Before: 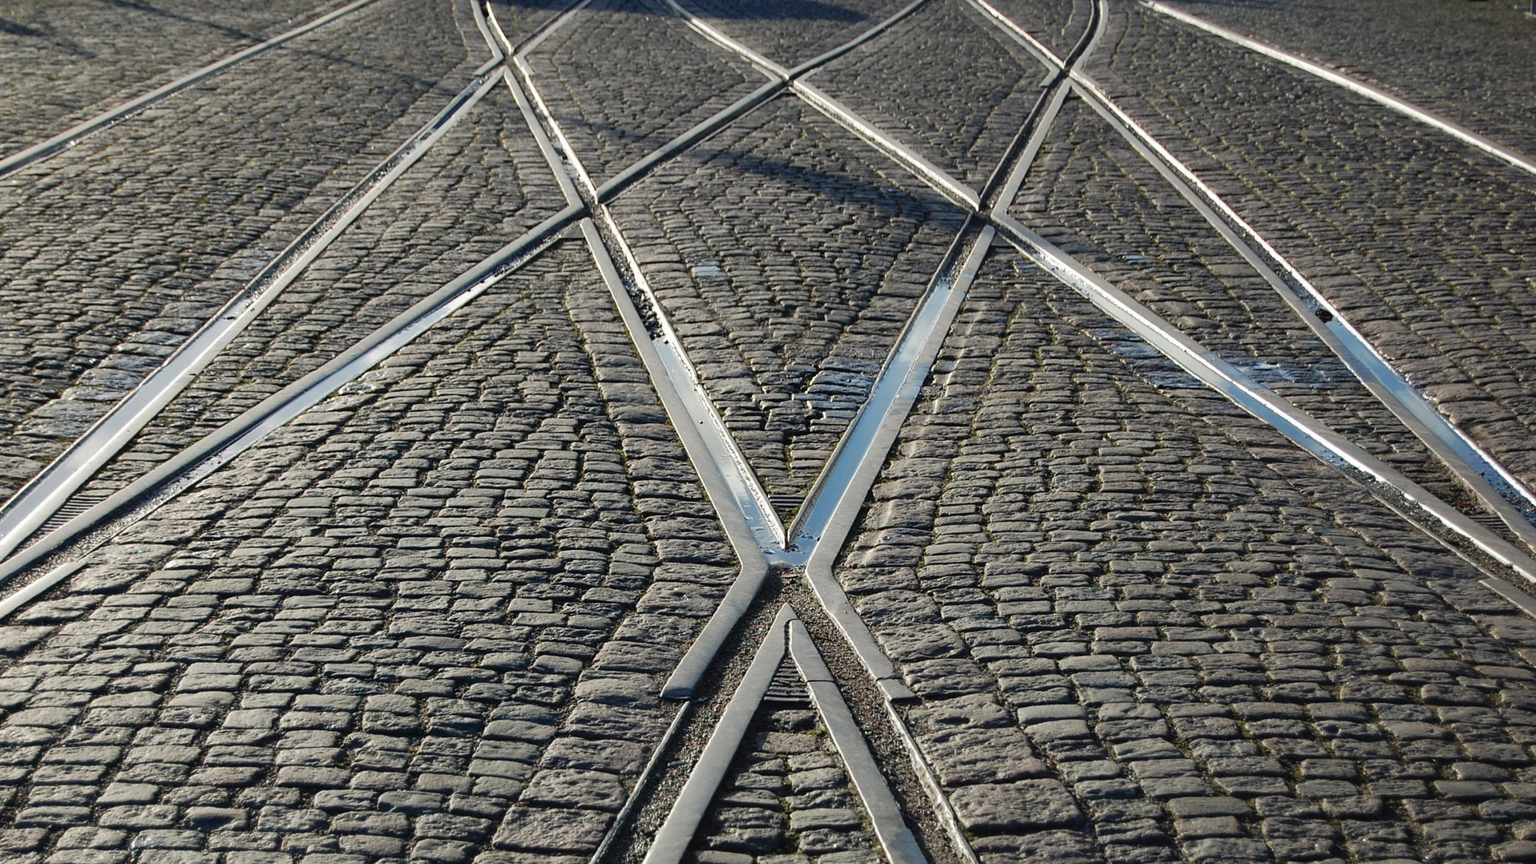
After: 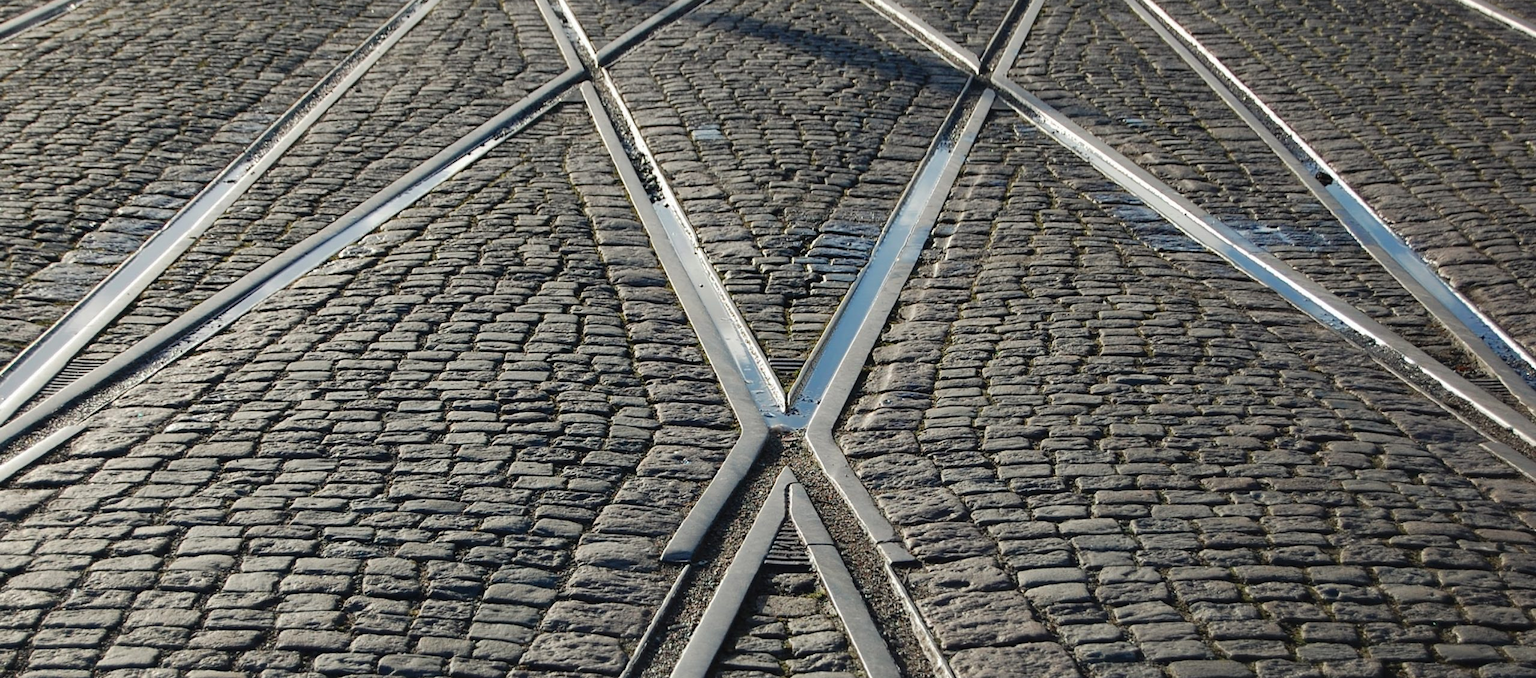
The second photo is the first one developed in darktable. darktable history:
crop and rotate: top 15.835%, bottom 5.557%
